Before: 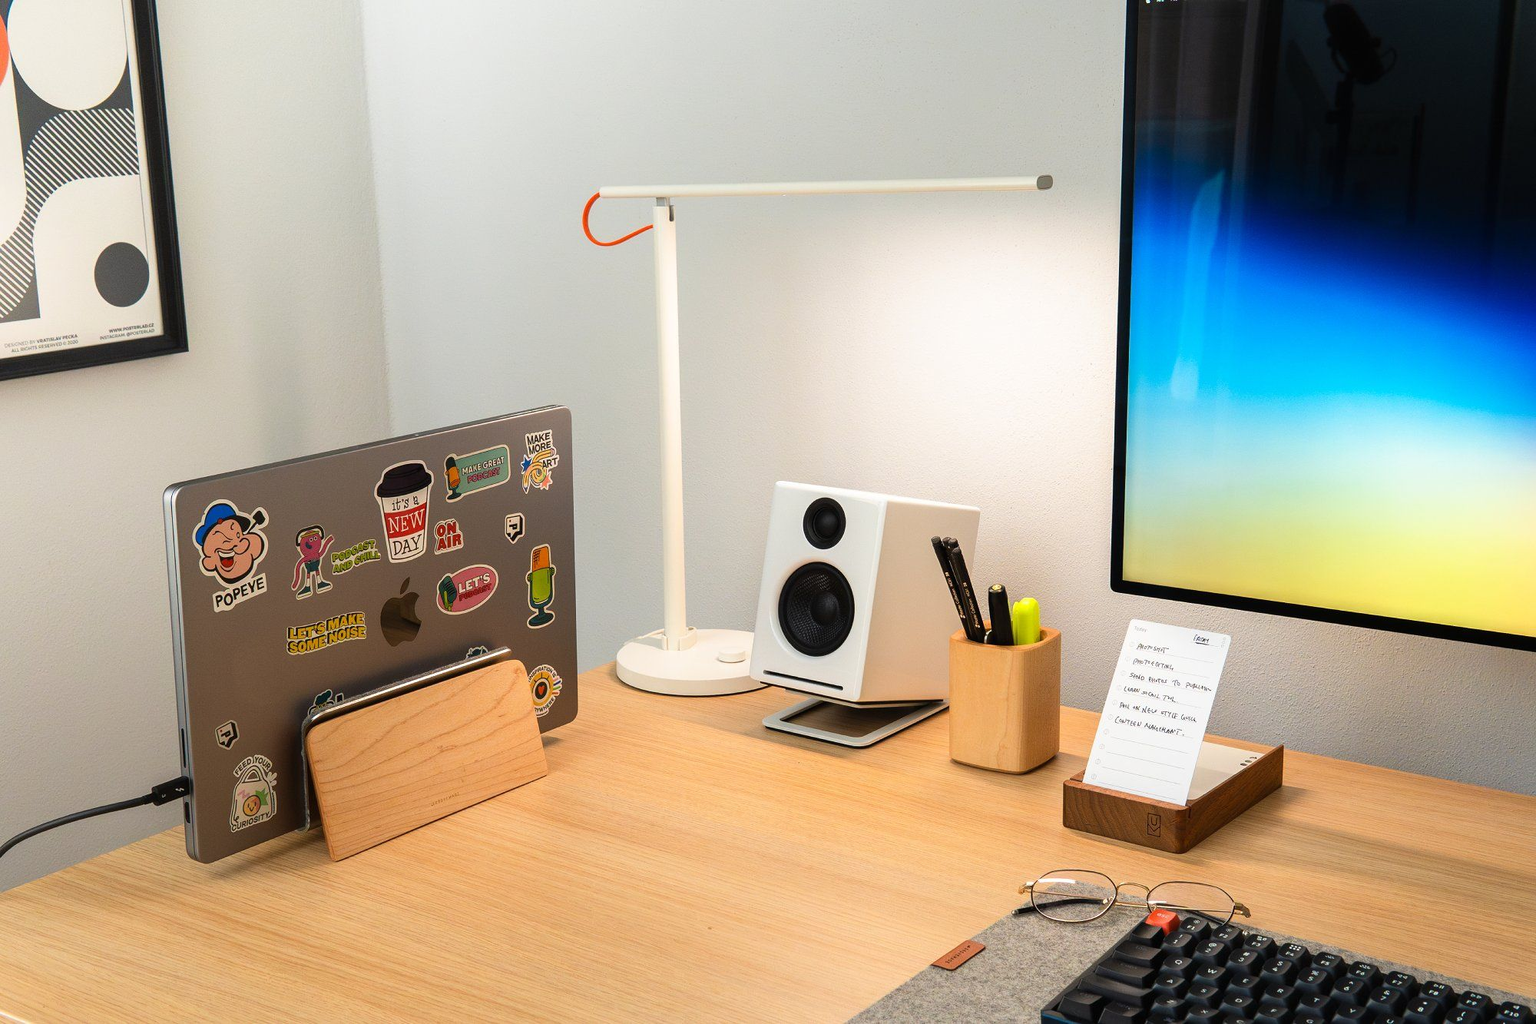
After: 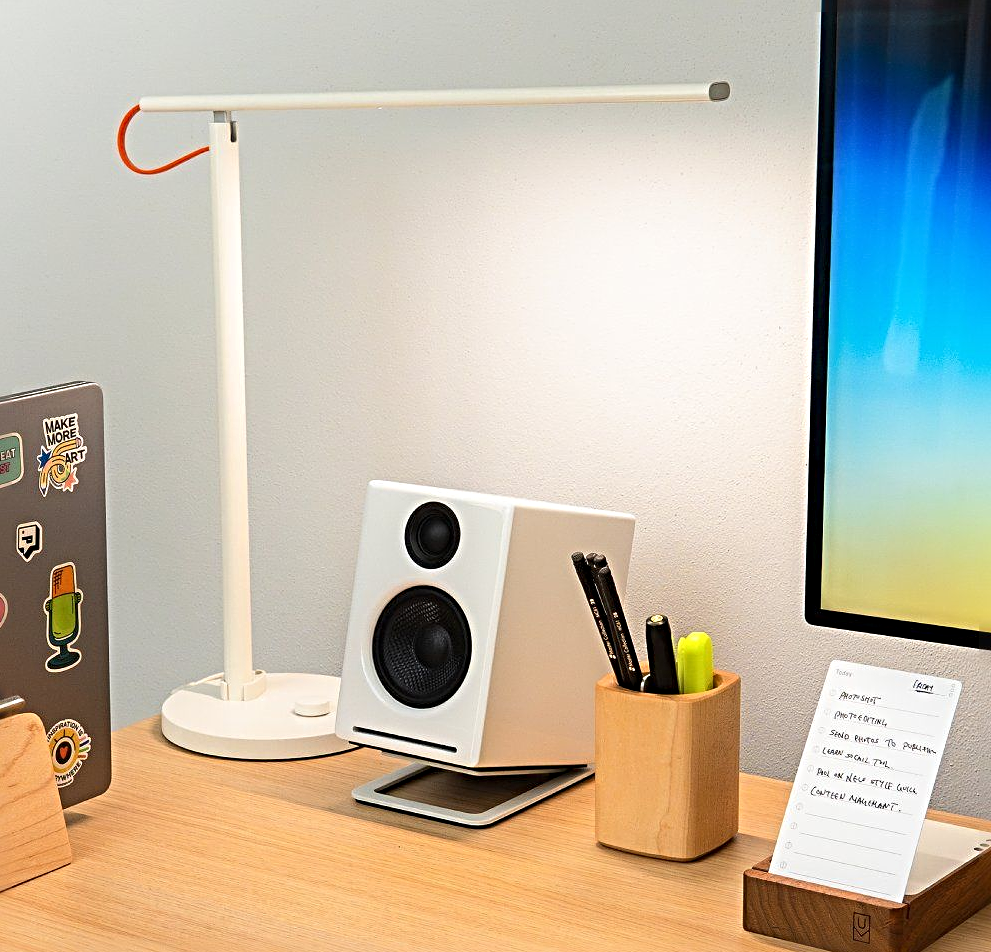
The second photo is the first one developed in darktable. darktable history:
sharpen: radius 4.883
crop: left 32.075%, top 10.976%, right 18.355%, bottom 17.596%
